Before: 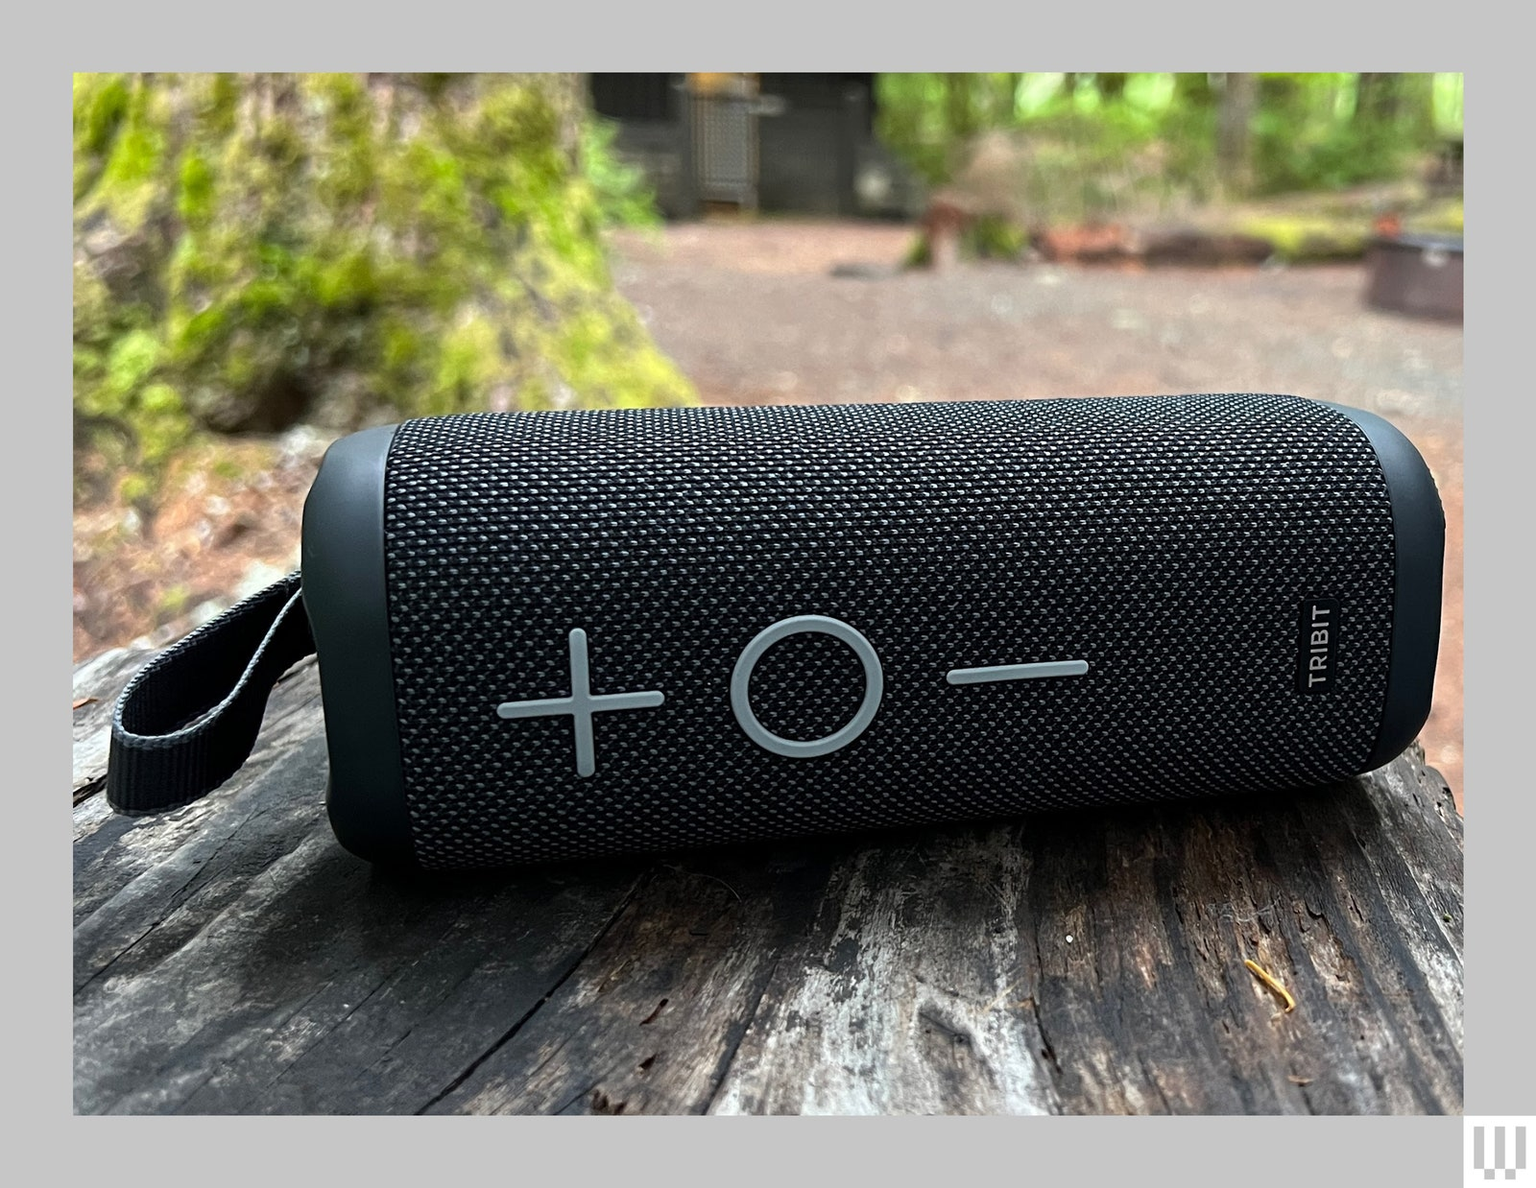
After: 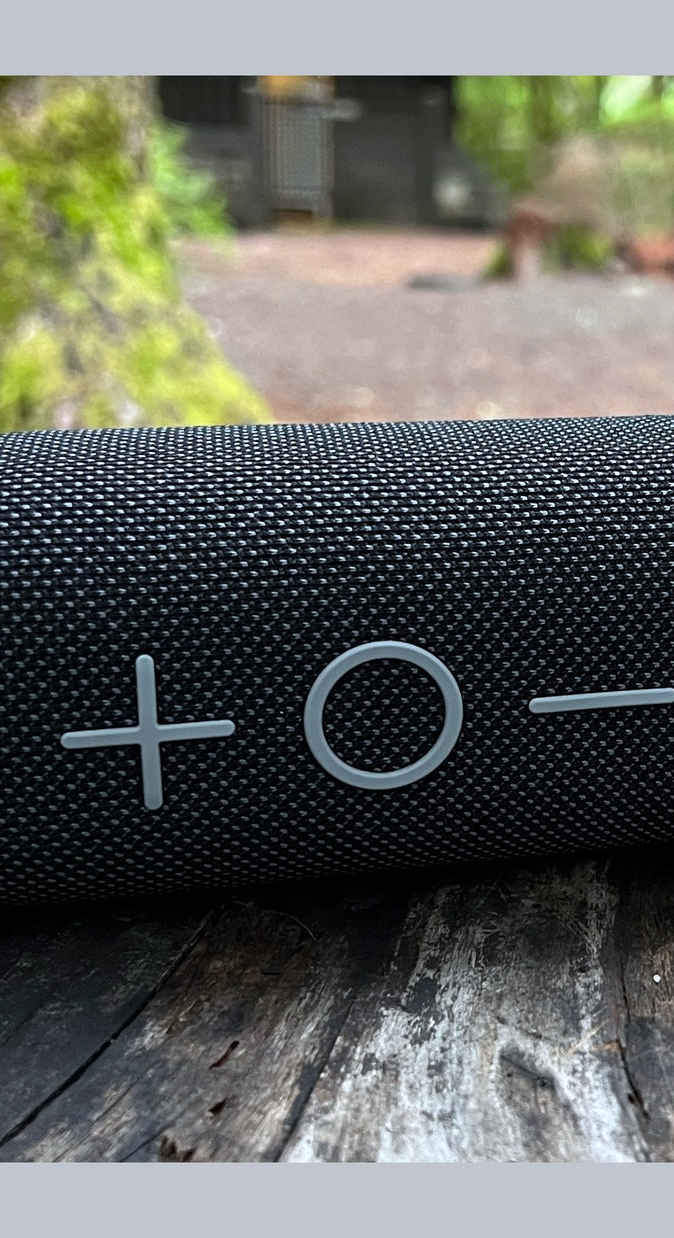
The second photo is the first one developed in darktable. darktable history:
rotate and perspective: crop left 0, crop top 0
white balance: red 0.976, blue 1.04
crop: left 28.583%, right 29.231%
